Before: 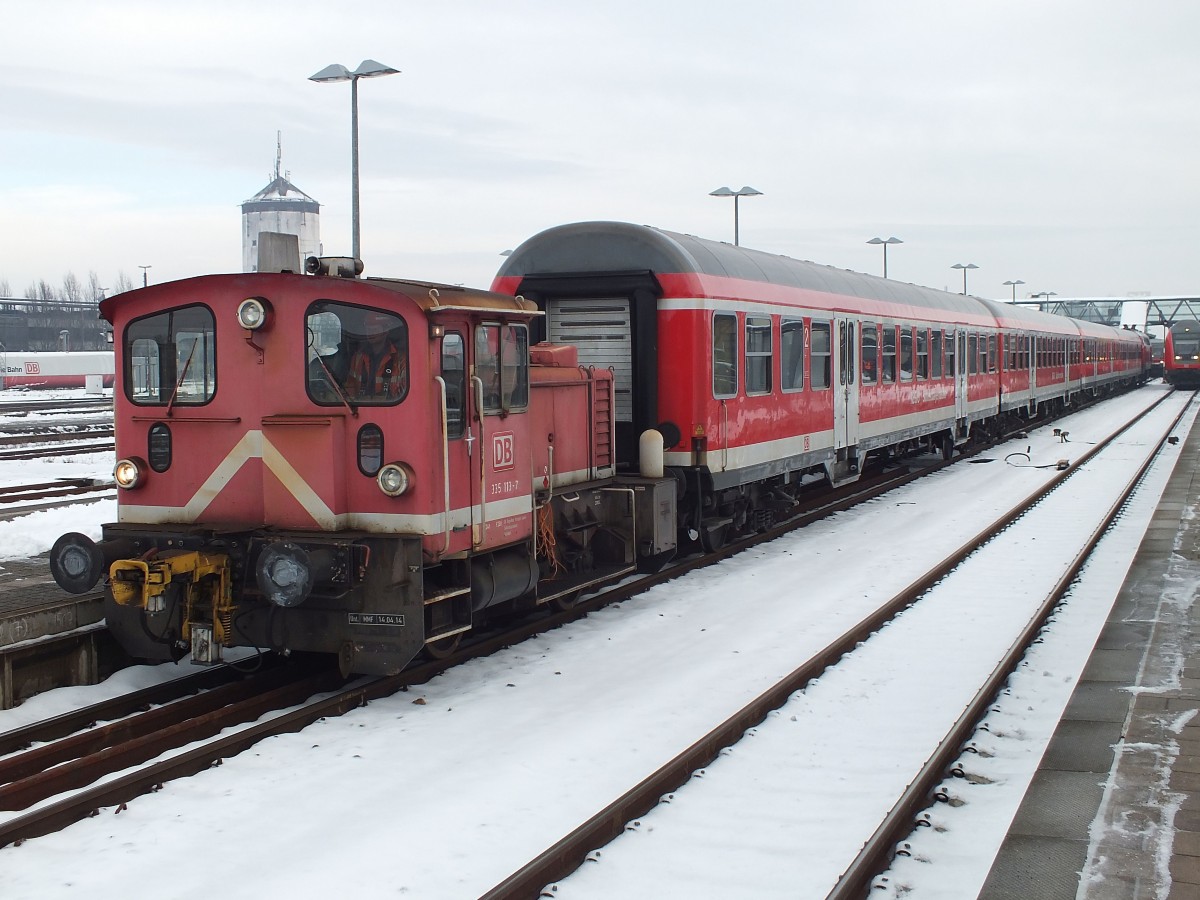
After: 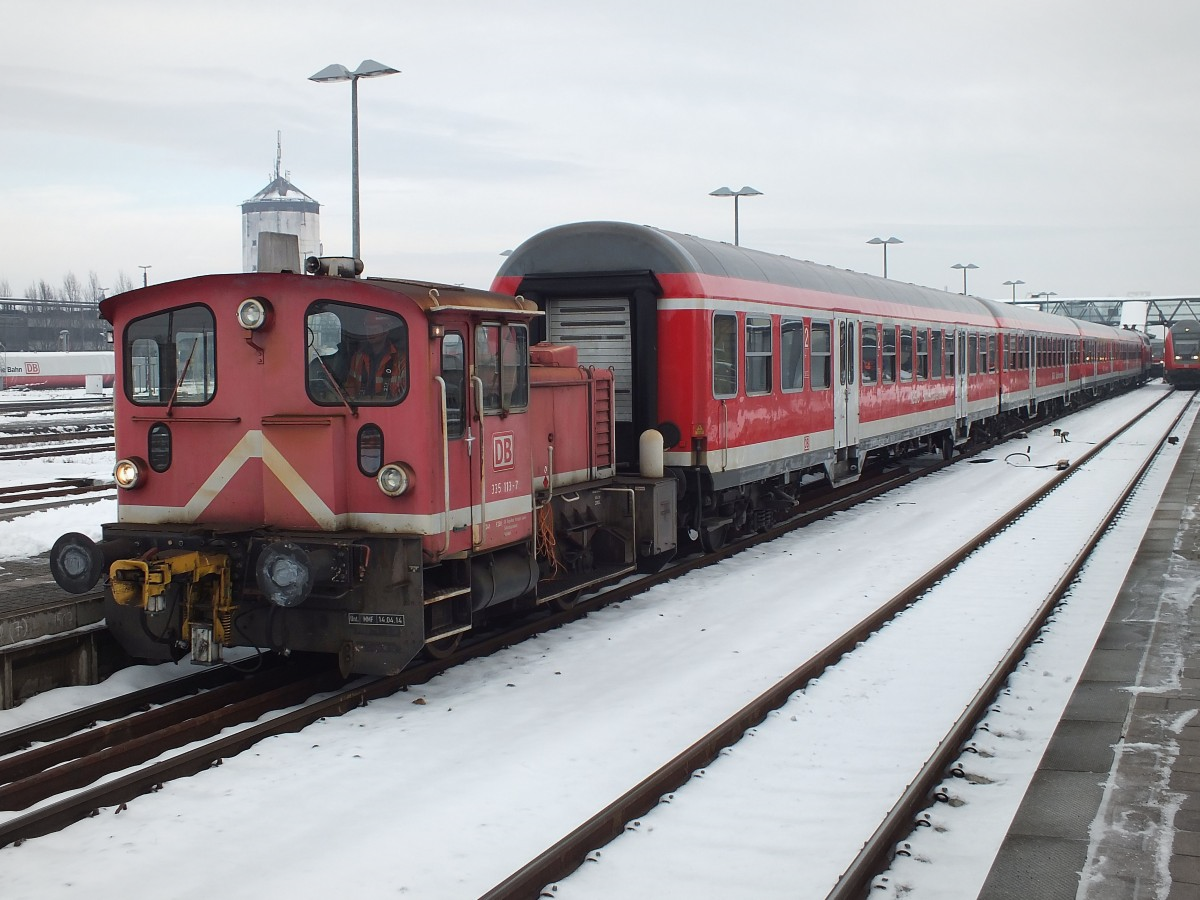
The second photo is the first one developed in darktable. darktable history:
exposure: exposure -0.057 EV, compensate exposure bias true, compensate highlight preservation false
vignetting: brightness -0.148, automatic ratio true
